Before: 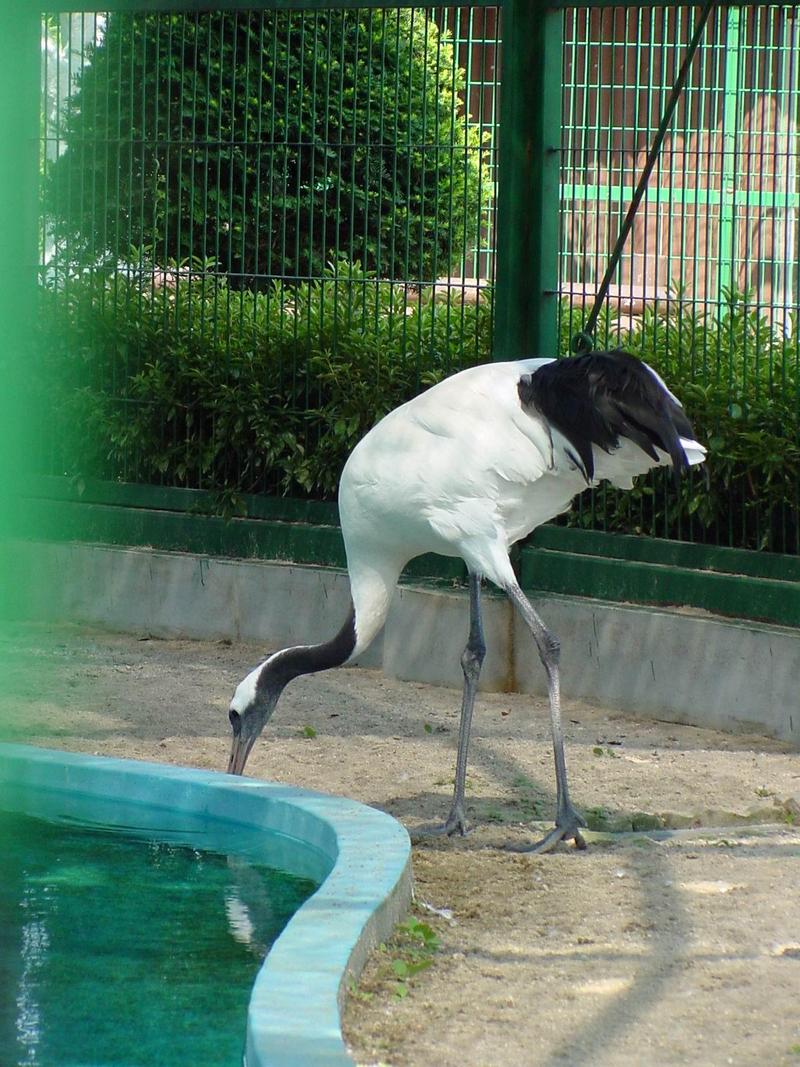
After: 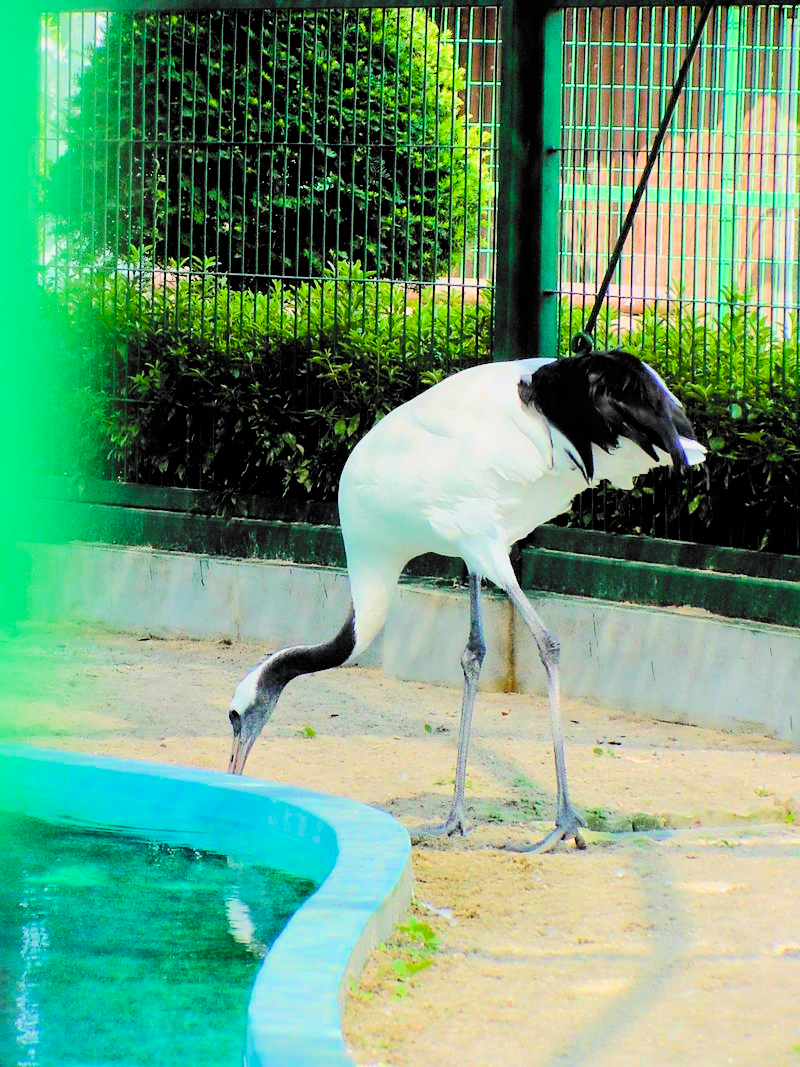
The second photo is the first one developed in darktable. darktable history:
filmic rgb: black relative exposure -5.11 EV, white relative exposure 3.55 EV, threshold 3.02 EV, hardness 3.19, contrast 1.299, highlights saturation mix -48.98%, color science v6 (2022), iterations of high-quality reconstruction 0, enable highlight reconstruction true
color balance rgb: linear chroma grading › global chroma 9.145%, perceptual saturation grading › global saturation 19.603%, global vibrance 25.399%
exposure: exposure 0.269 EV, compensate exposure bias true, compensate highlight preservation false
tone equalizer: -7 EV 0.157 EV, -6 EV 0.639 EV, -5 EV 1.17 EV, -4 EV 1.31 EV, -3 EV 1.17 EV, -2 EV 0.6 EV, -1 EV 0.154 EV, edges refinement/feathering 500, mask exposure compensation -1.57 EV, preserve details no
